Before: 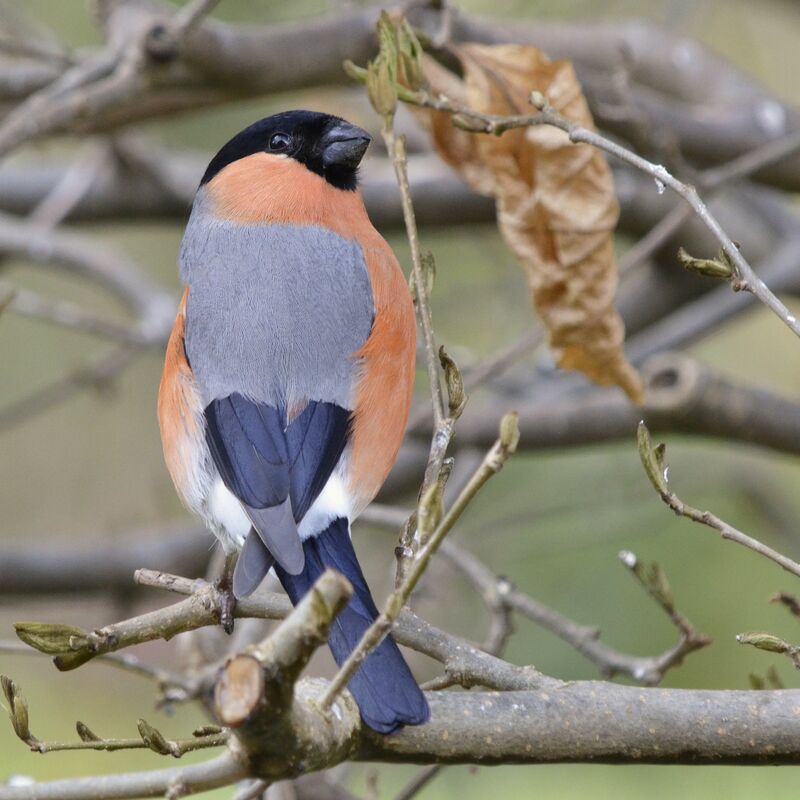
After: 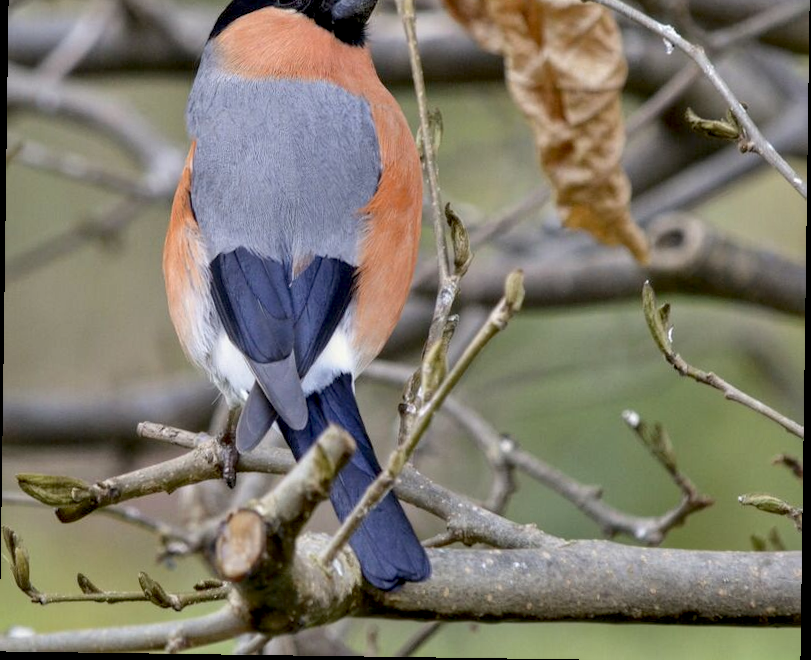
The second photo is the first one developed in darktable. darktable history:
local contrast: on, module defaults
exposure: black level correction 0.01, exposure 0.011 EV, compensate highlight preservation false
rotate and perspective: rotation 0.8°, automatic cropping off
crop and rotate: top 18.507%
